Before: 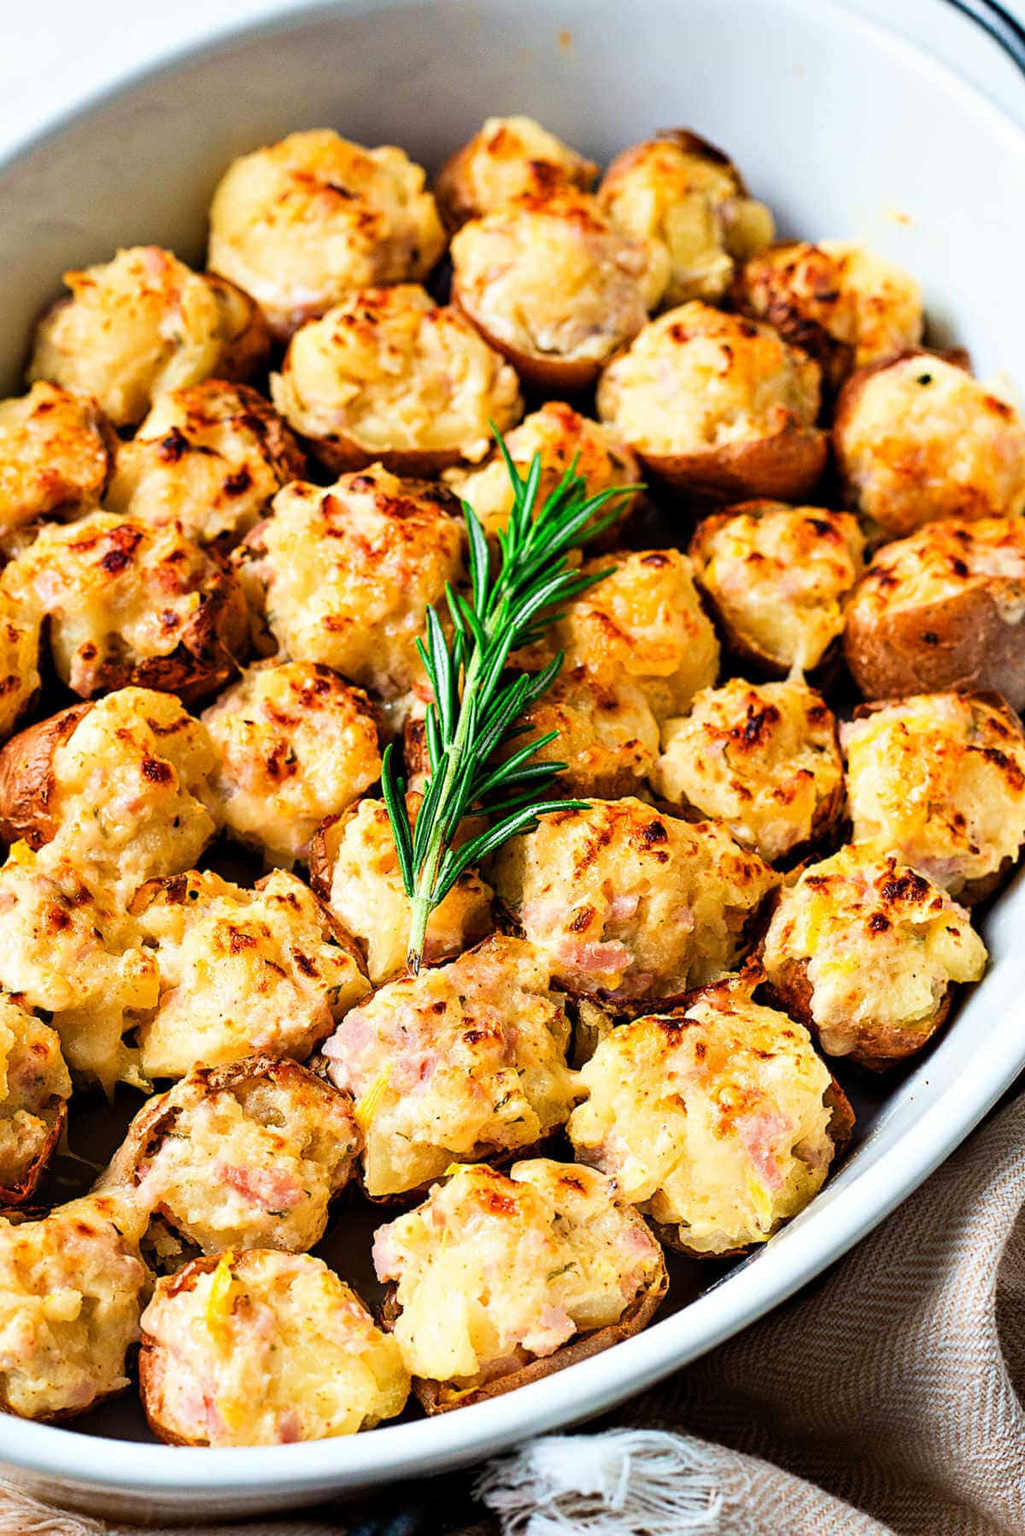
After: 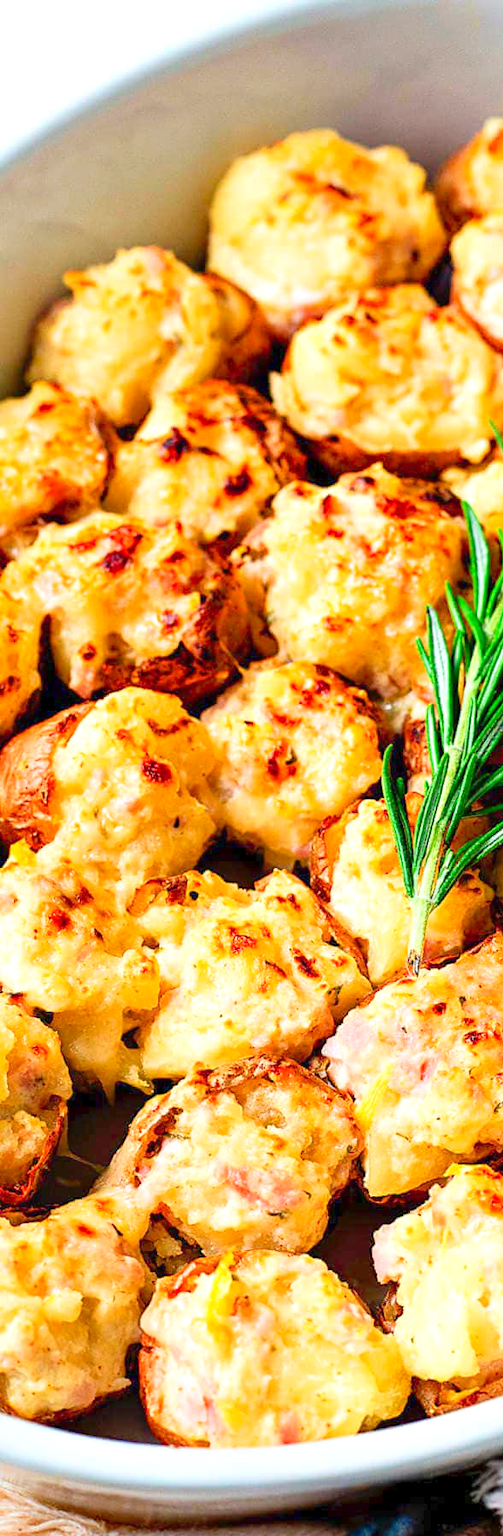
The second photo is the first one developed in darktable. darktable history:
crop and rotate: left 0%, top 0%, right 50.845%
levels: levels [0, 0.397, 0.955]
